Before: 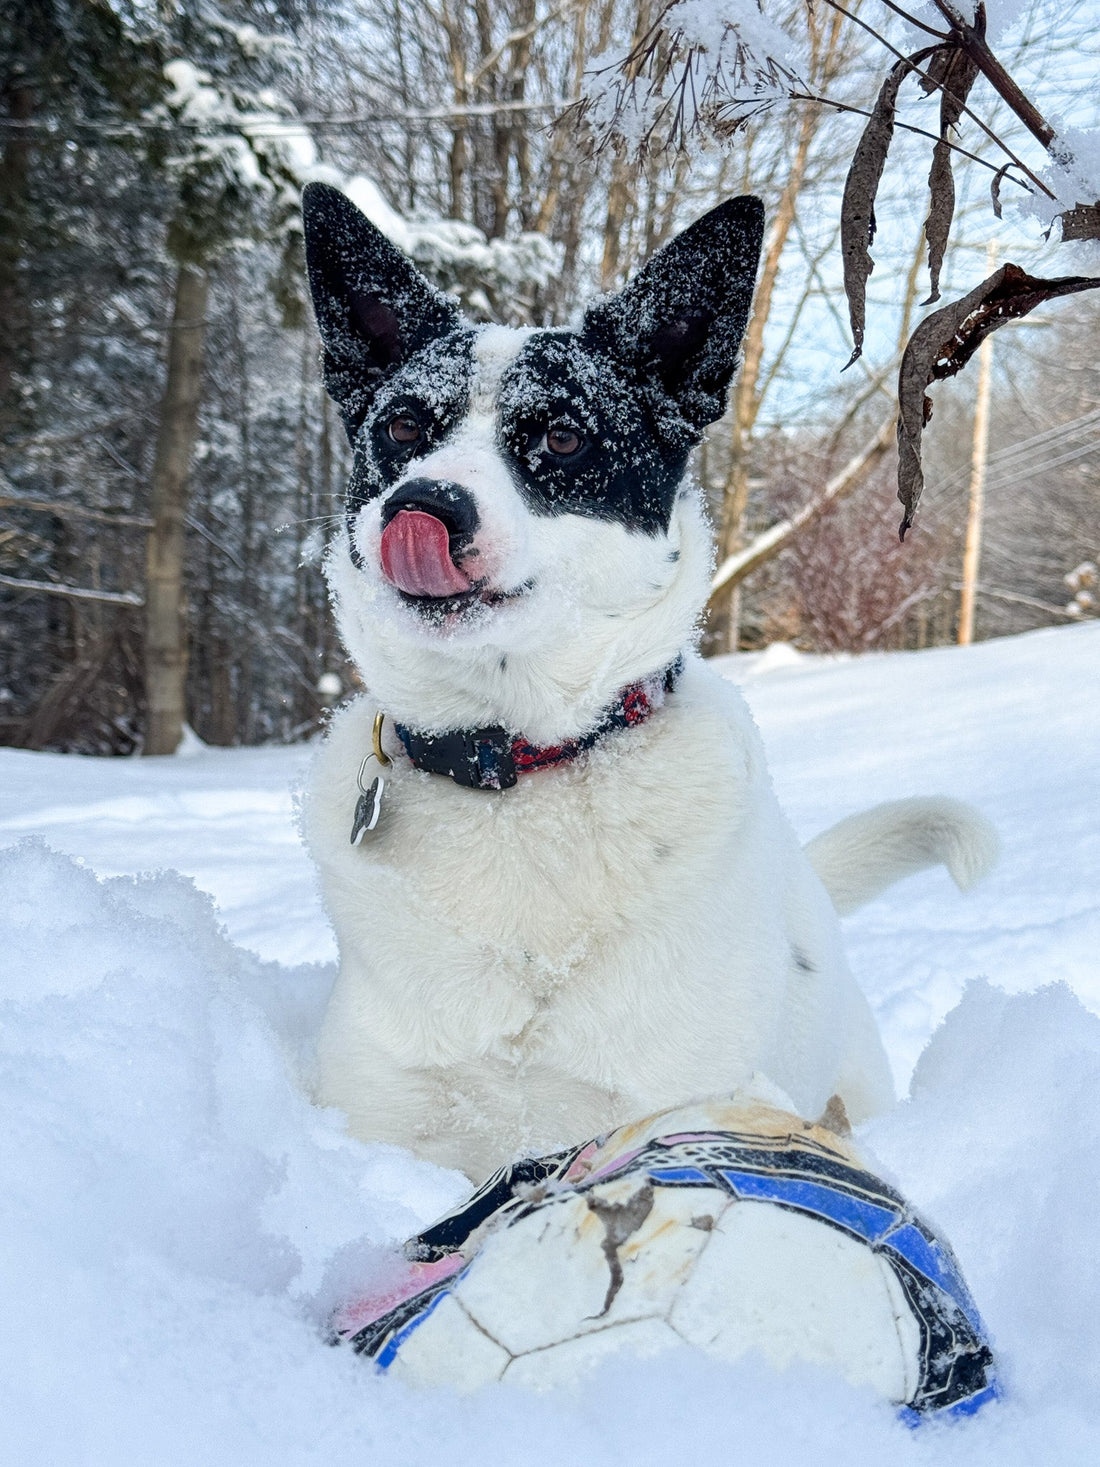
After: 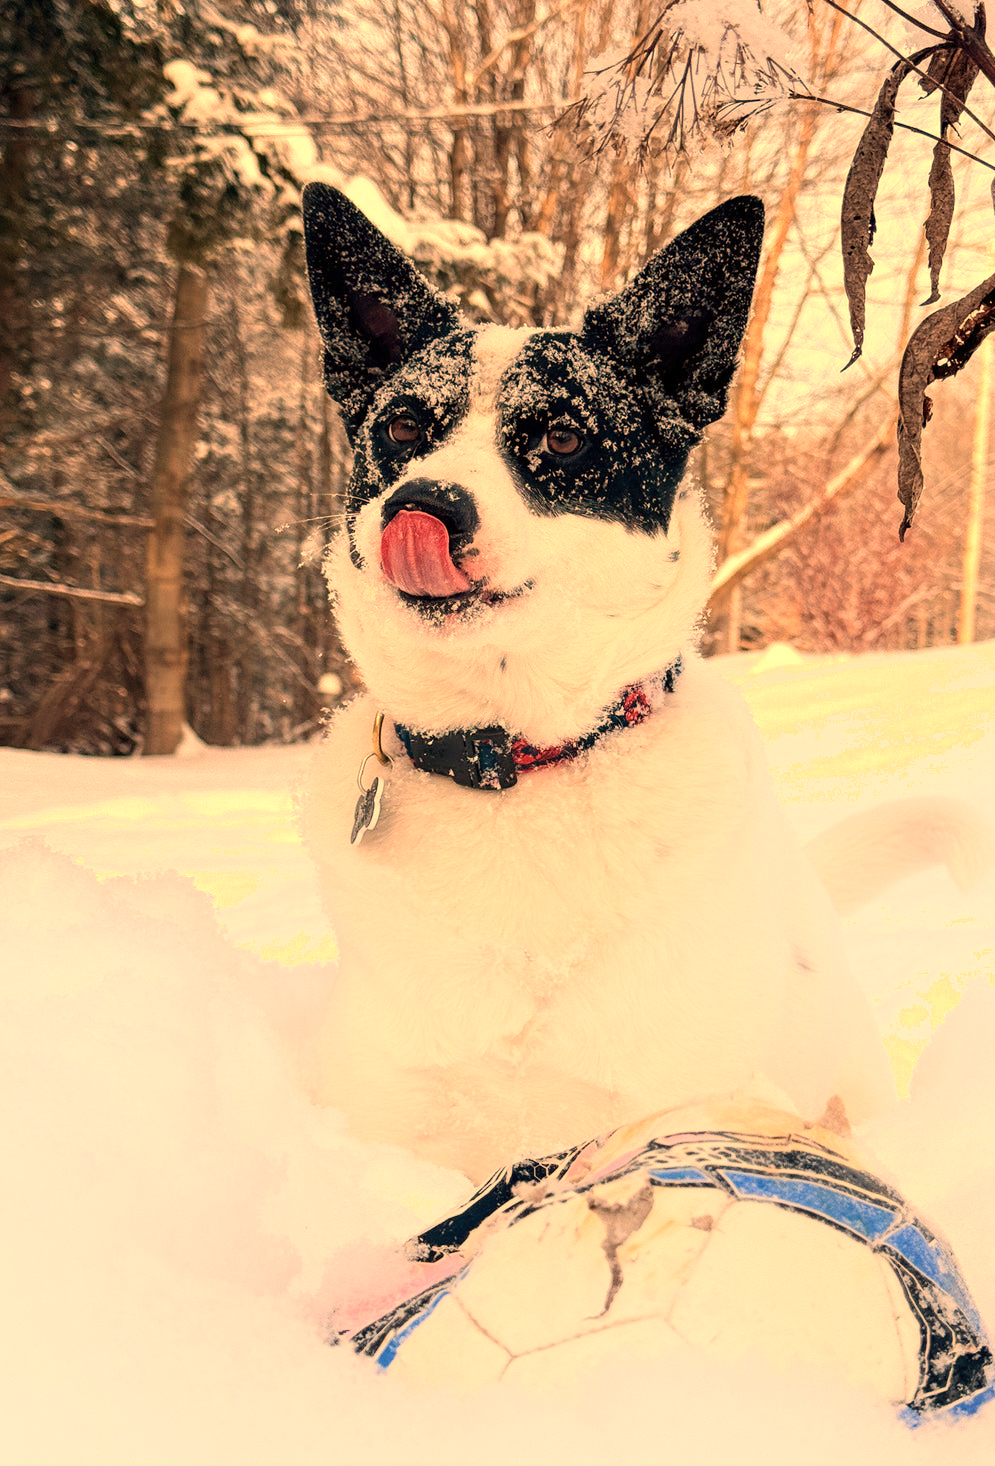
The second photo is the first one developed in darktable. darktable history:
shadows and highlights: shadows -23.08, highlights 46.15, soften with gaussian
crop: right 9.509%, bottom 0.031%
white balance: red 1.467, blue 0.684
